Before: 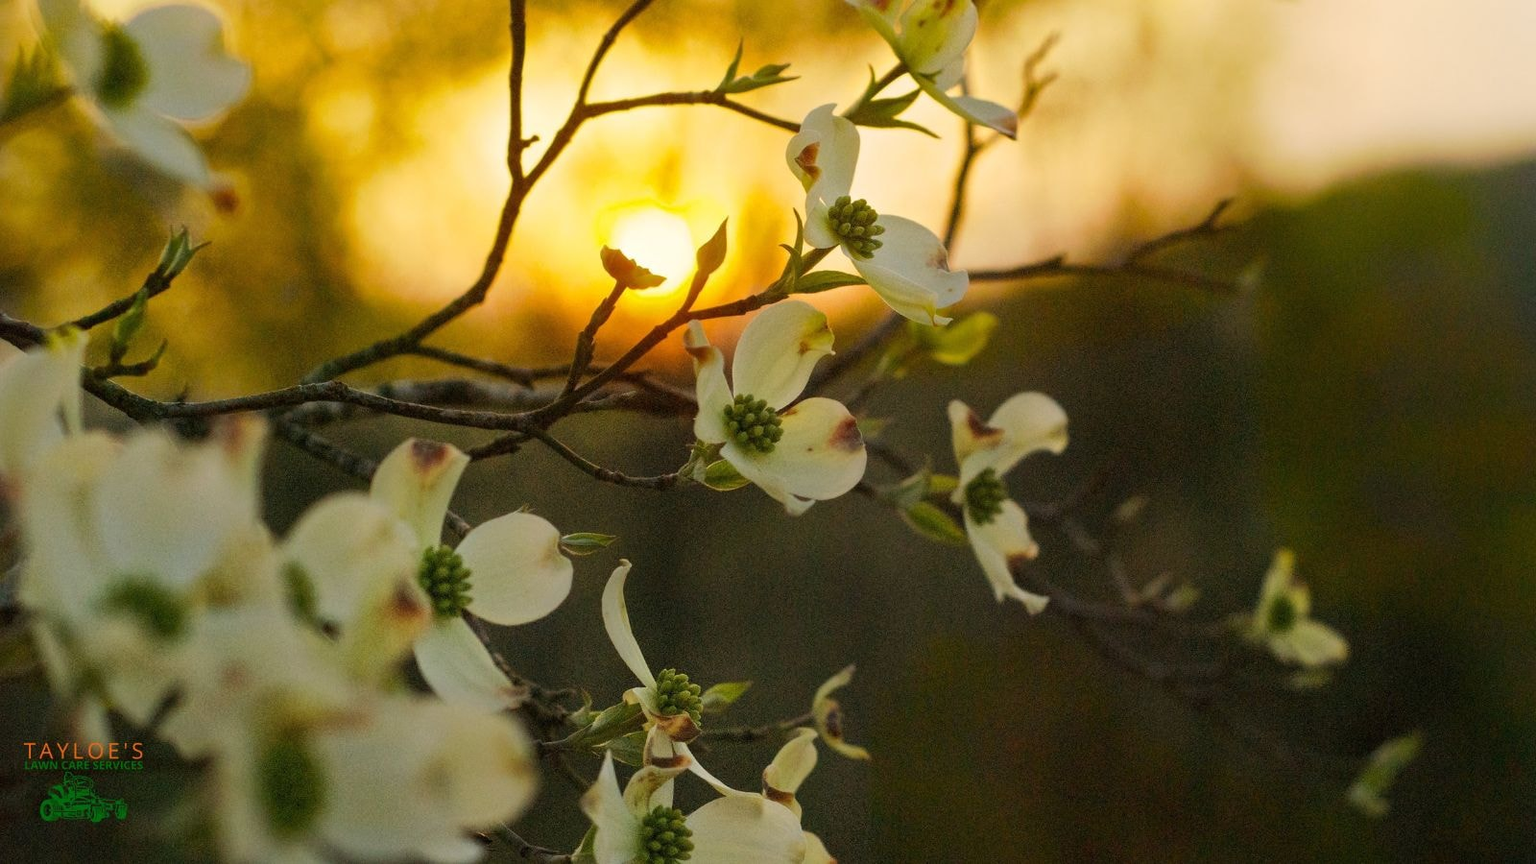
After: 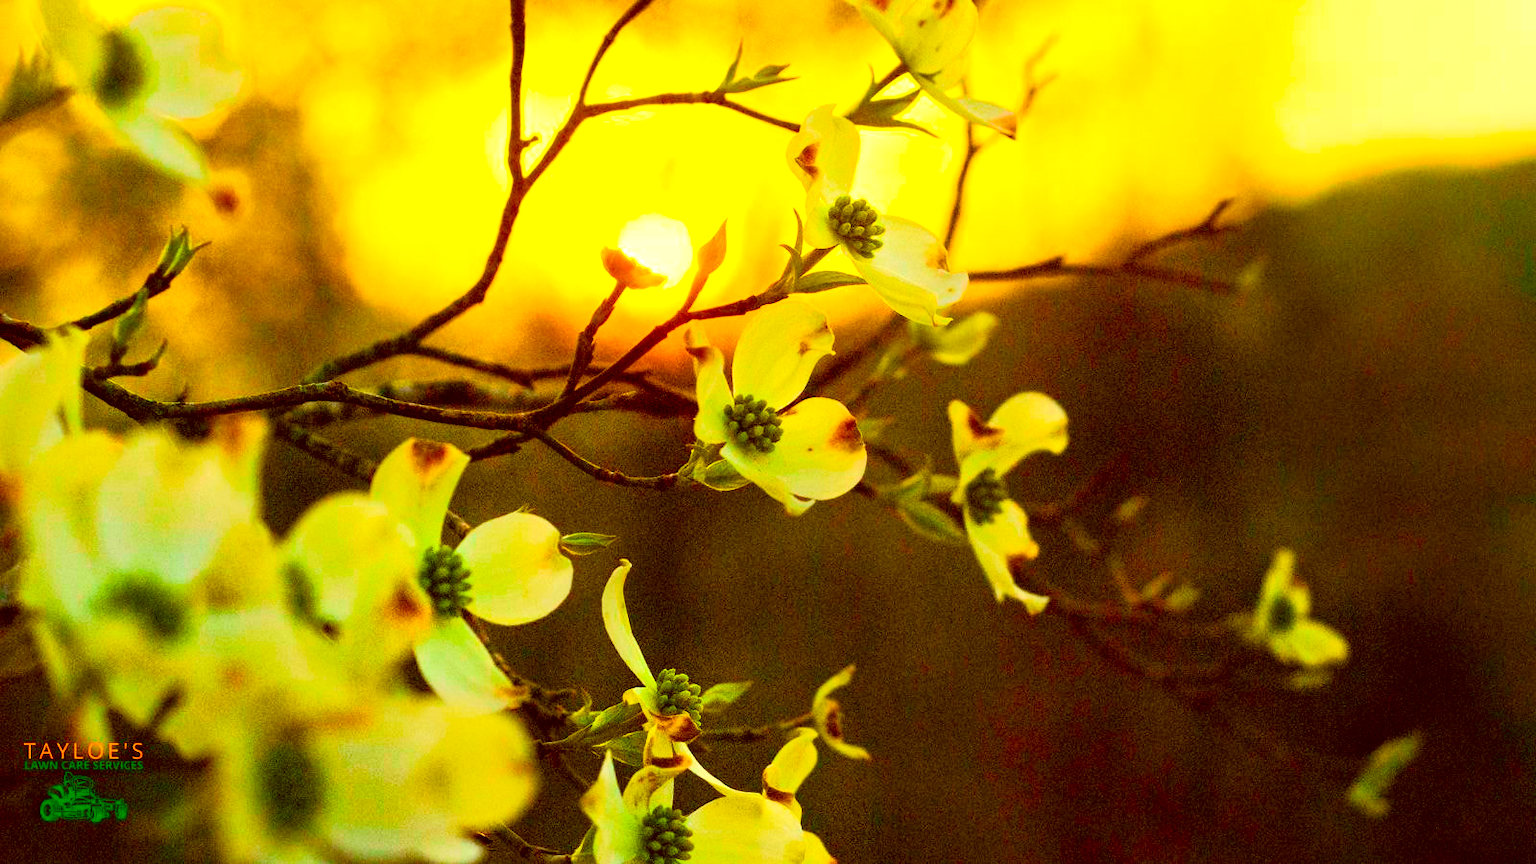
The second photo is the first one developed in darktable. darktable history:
tone curve: curves: ch0 [(0, 0) (0.091, 0.075) (0.389, 0.441) (0.696, 0.808) (0.844, 0.908) (0.909, 0.942) (1, 0.973)]; ch1 [(0, 0) (0.437, 0.404) (0.48, 0.486) (0.5, 0.5) (0.529, 0.556) (0.58, 0.606) (0.616, 0.654) (1, 1)]; ch2 [(0, 0) (0.442, 0.415) (0.5, 0.5) (0.535, 0.567) (0.585, 0.632) (1, 1)], color space Lab, independent channels, preserve colors none
color balance rgb: linear chroma grading › global chroma 25%, perceptual saturation grading › global saturation 40%, perceptual brilliance grading › global brilliance 30%, global vibrance 40%
exposure: black level correction 0.005, exposure 0.014 EV, compensate highlight preservation false
color correction: highlights a* -7.23, highlights b* -0.161, shadows a* 20.08, shadows b* 11.73
